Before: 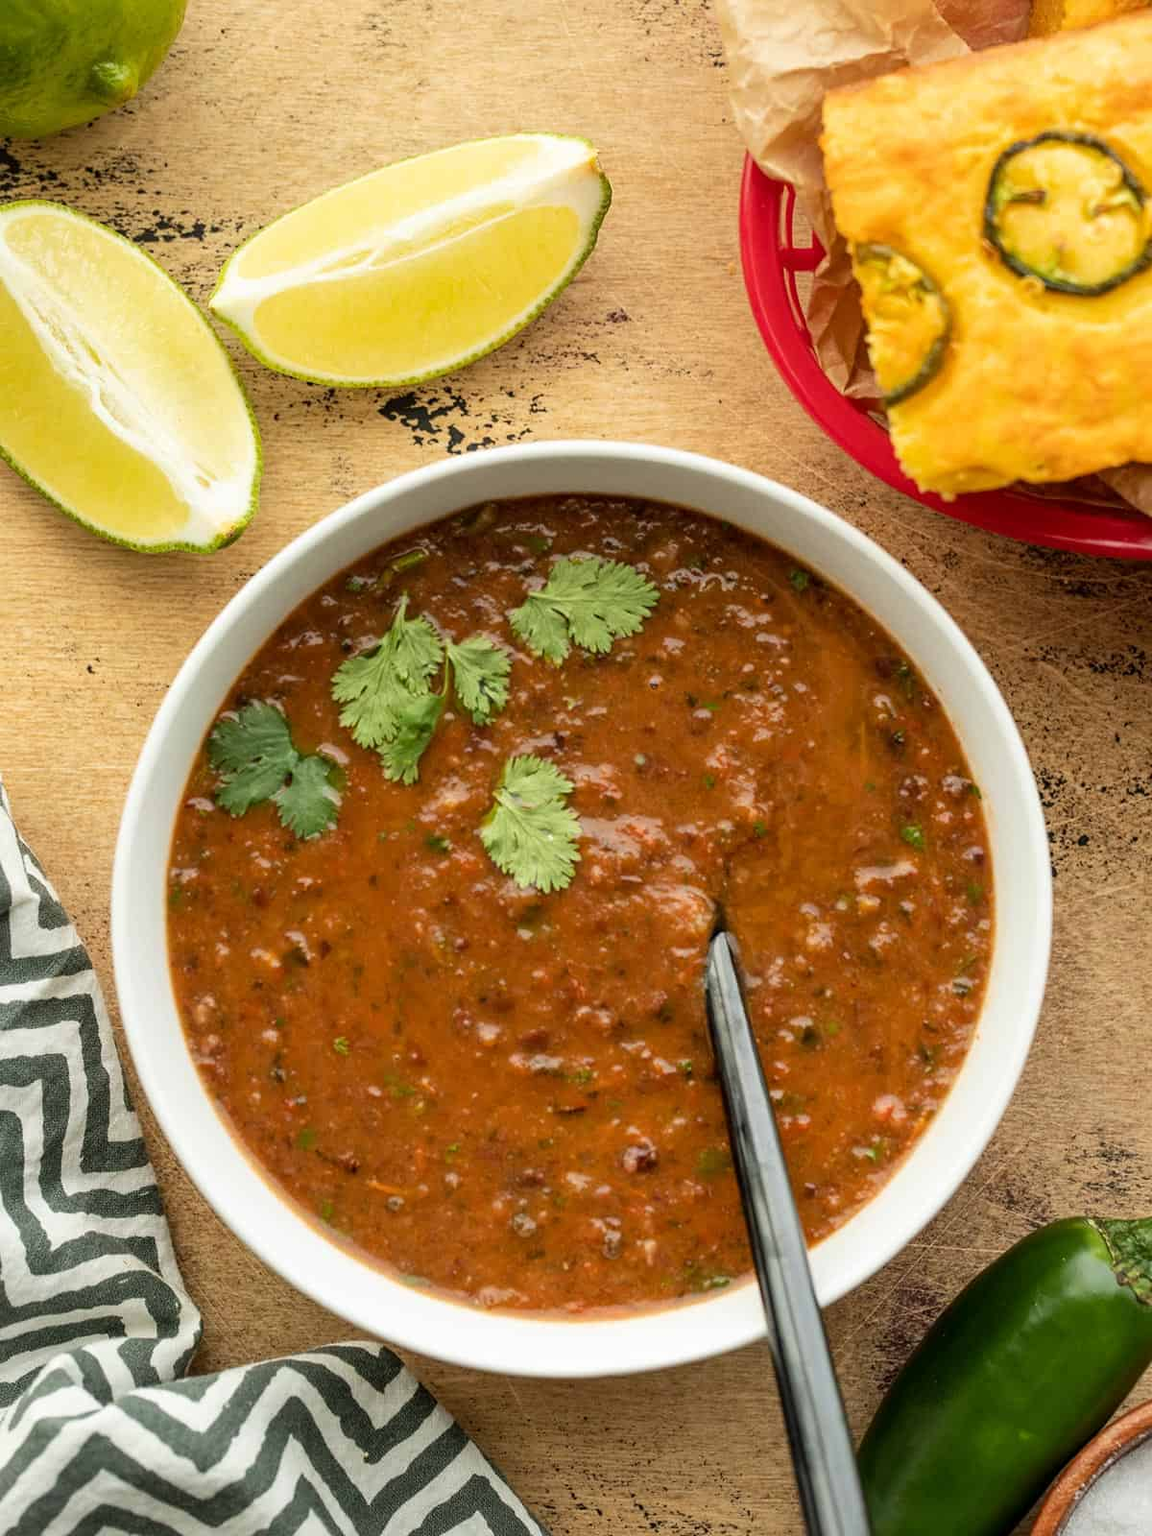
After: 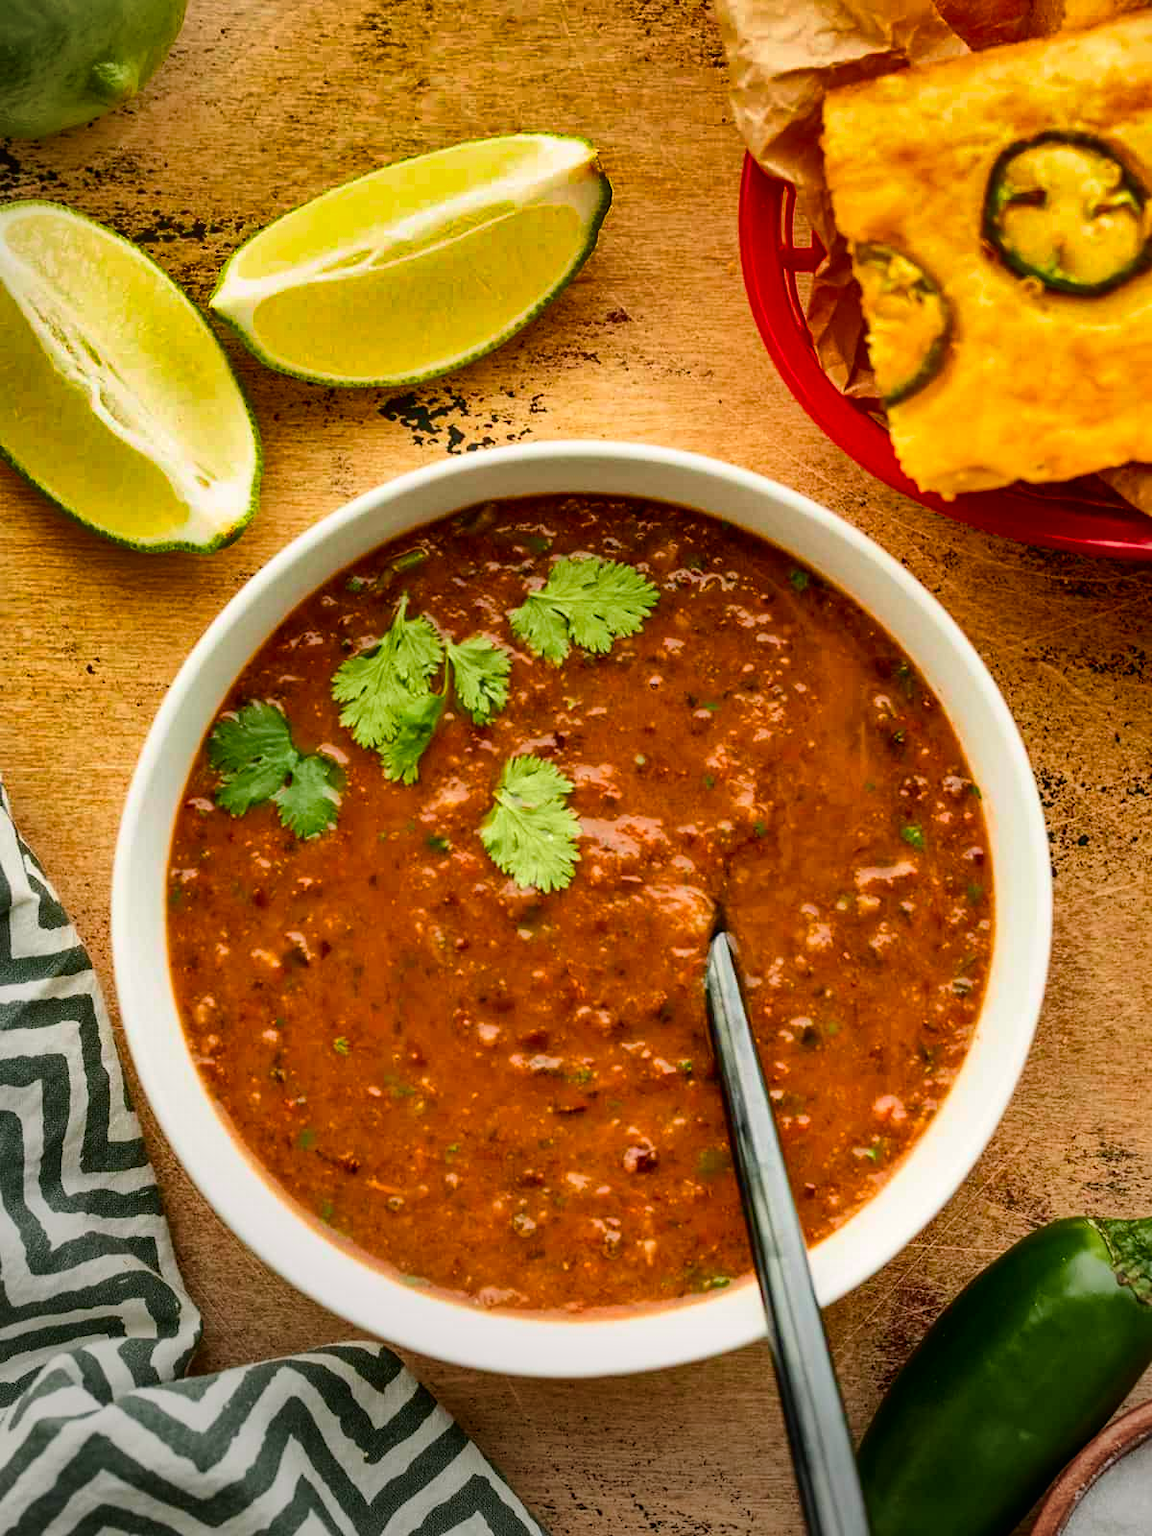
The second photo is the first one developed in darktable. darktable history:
tone curve: curves: ch0 [(0, 0.01) (0.037, 0.032) (0.131, 0.108) (0.275, 0.258) (0.483, 0.512) (0.61, 0.661) (0.696, 0.742) (0.792, 0.834) (0.911, 0.936) (0.997, 0.995)]; ch1 [(0, 0) (0.308, 0.29) (0.425, 0.411) (0.503, 0.502) (0.529, 0.543) (0.683, 0.706) (0.746, 0.77) (1, 1)]; ch2 [(0, 0) (0.225, 0.214) (0.334, 0.339) (0.401, 0.415) (0.485, 0.487) (0.502, 0.502) (0.525, 0.523) (0.545, 0.552) (0.587, 0.61) (0.636, 0.654) (0.711, 0.729) (0.845, 0.855) (0.998, 0.977)], color space Lab, independent channels
shadows and highlights: shadows 20.76, highlights -82.88, soften with gaussian
vignetting: fall-off start 88.22%, fall-off radius 25.83%, brightness -0.417, saturation -0.292, center (0.217, -0.227)
color balance rgb: highlights gain › chroma 1.052%, highlights gain › hue 60.25°, perceptual saturation grading › global saturation 20%, perceptual saturation grading › highlights -14.135%, perceptual saturation grading › shadows 50.239%, global vibrance 20%
